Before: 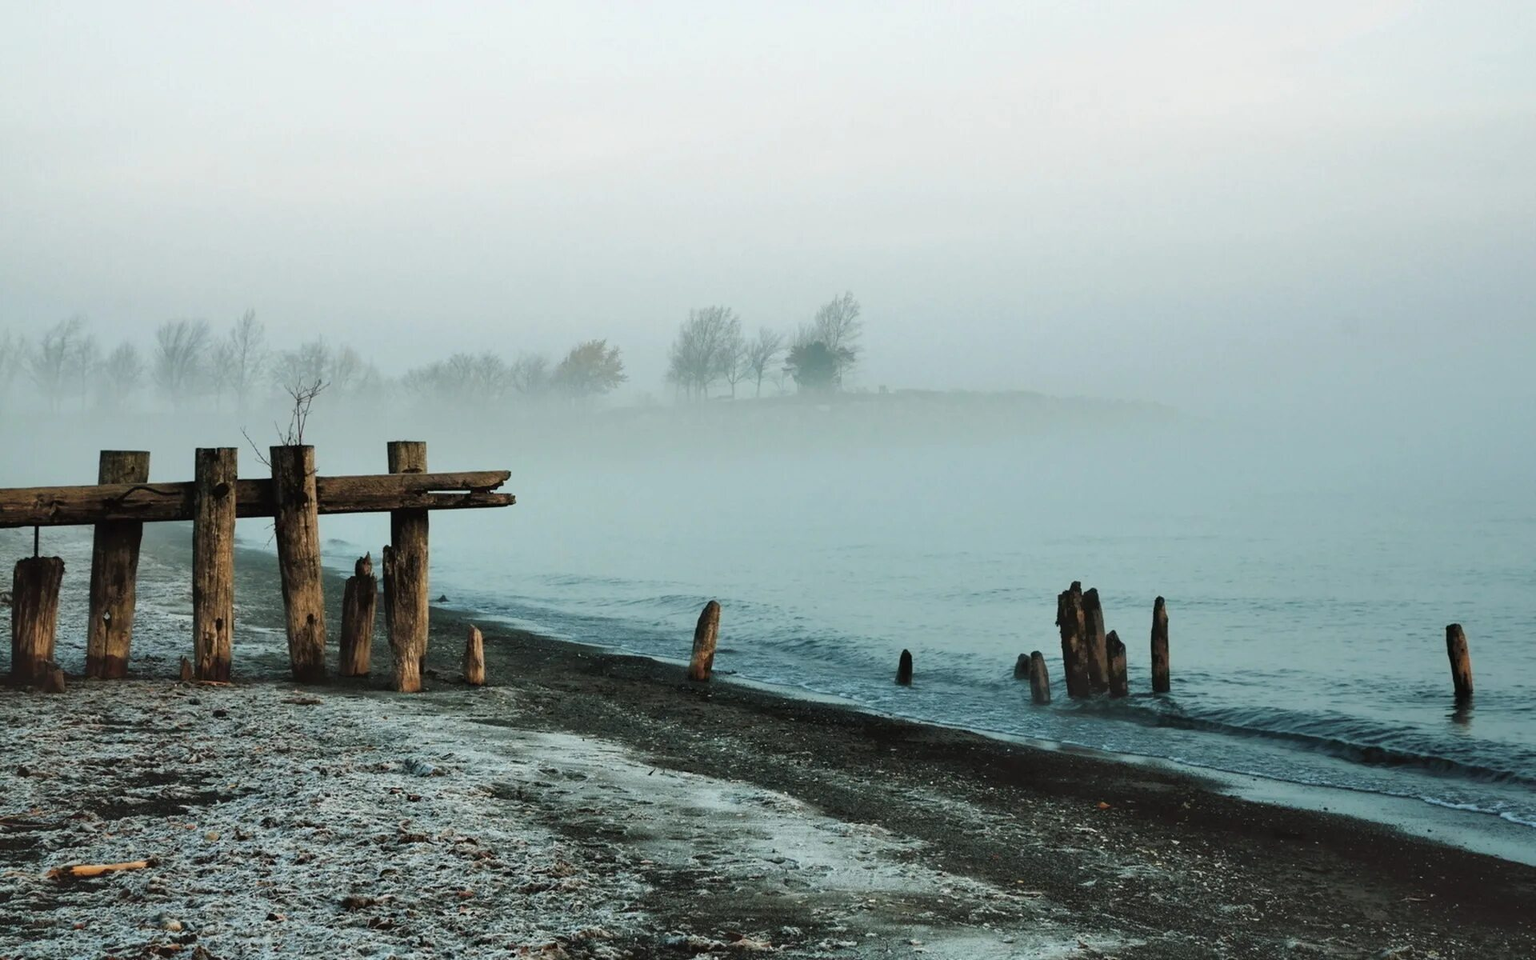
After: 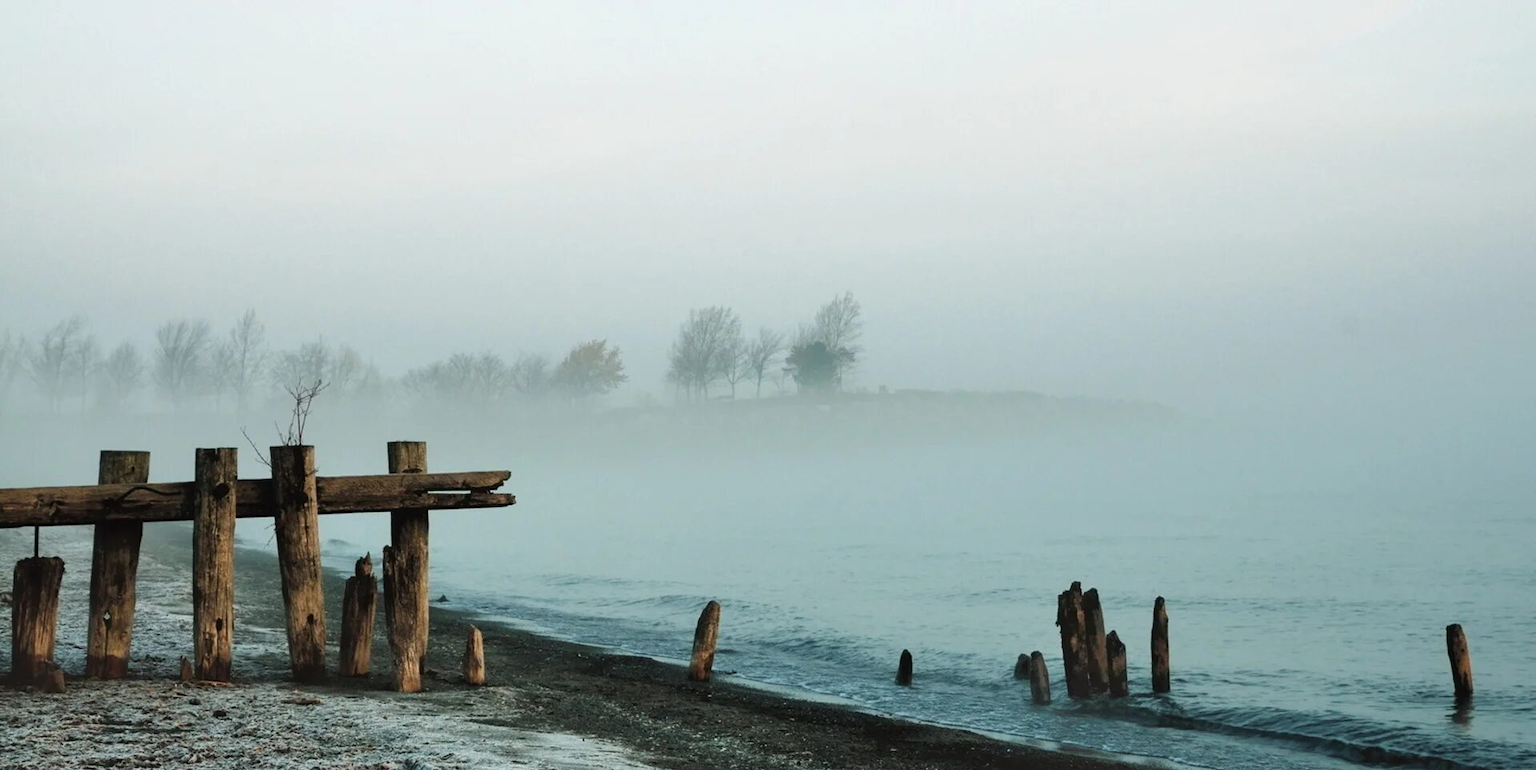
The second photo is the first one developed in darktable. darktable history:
crop: bottom 19.718%
